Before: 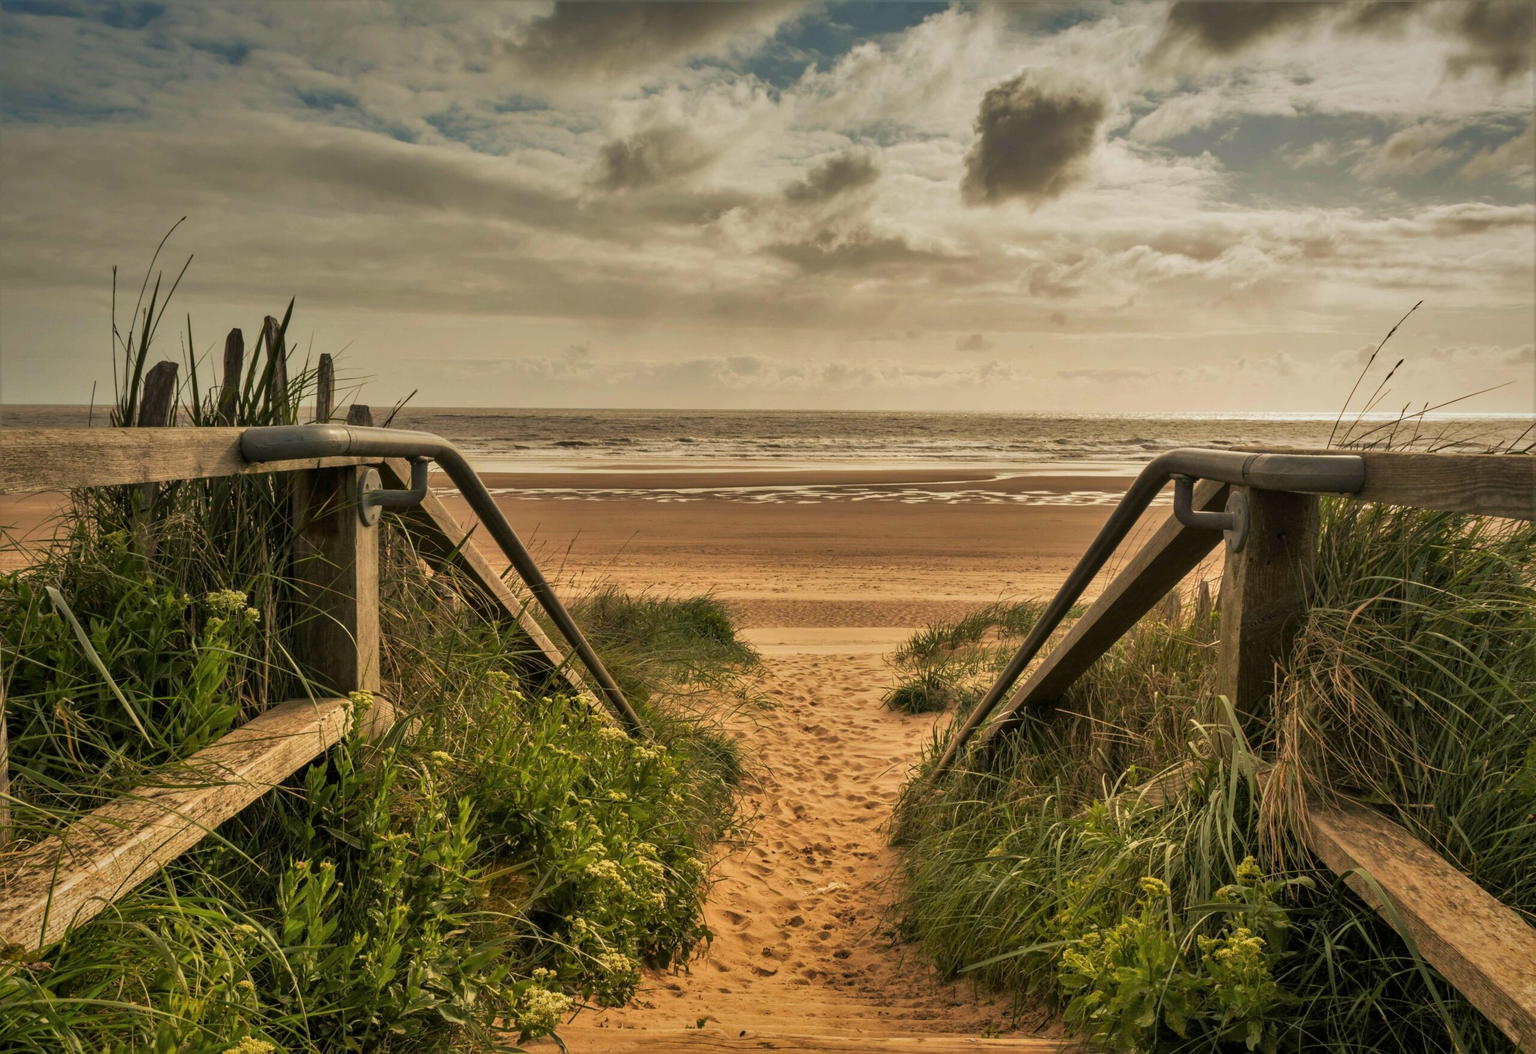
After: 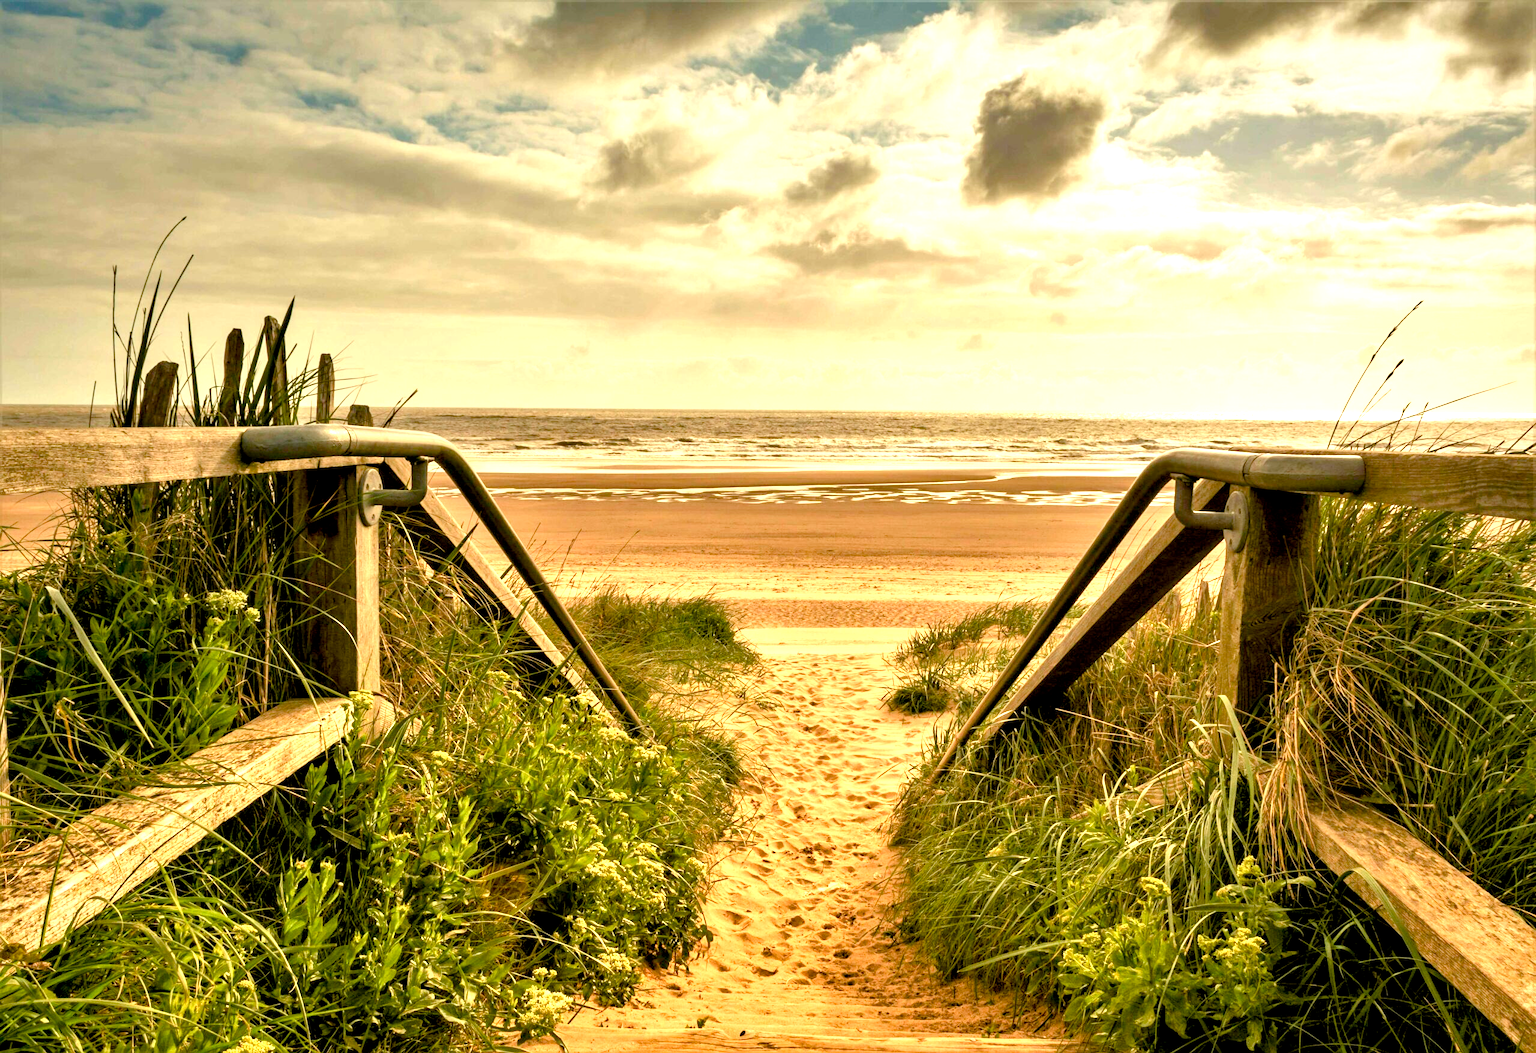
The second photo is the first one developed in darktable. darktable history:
color balance rgb: perceptual saturation grading › global saturation 20%, perceptual saturation grading › highlights -25%, perceptual saturation grading › shadows 50%
exposure: black level correction 0.009, exposure 1.425 EV, compensate highlight preservation false
white balance: red 1.029, blue 0.92
